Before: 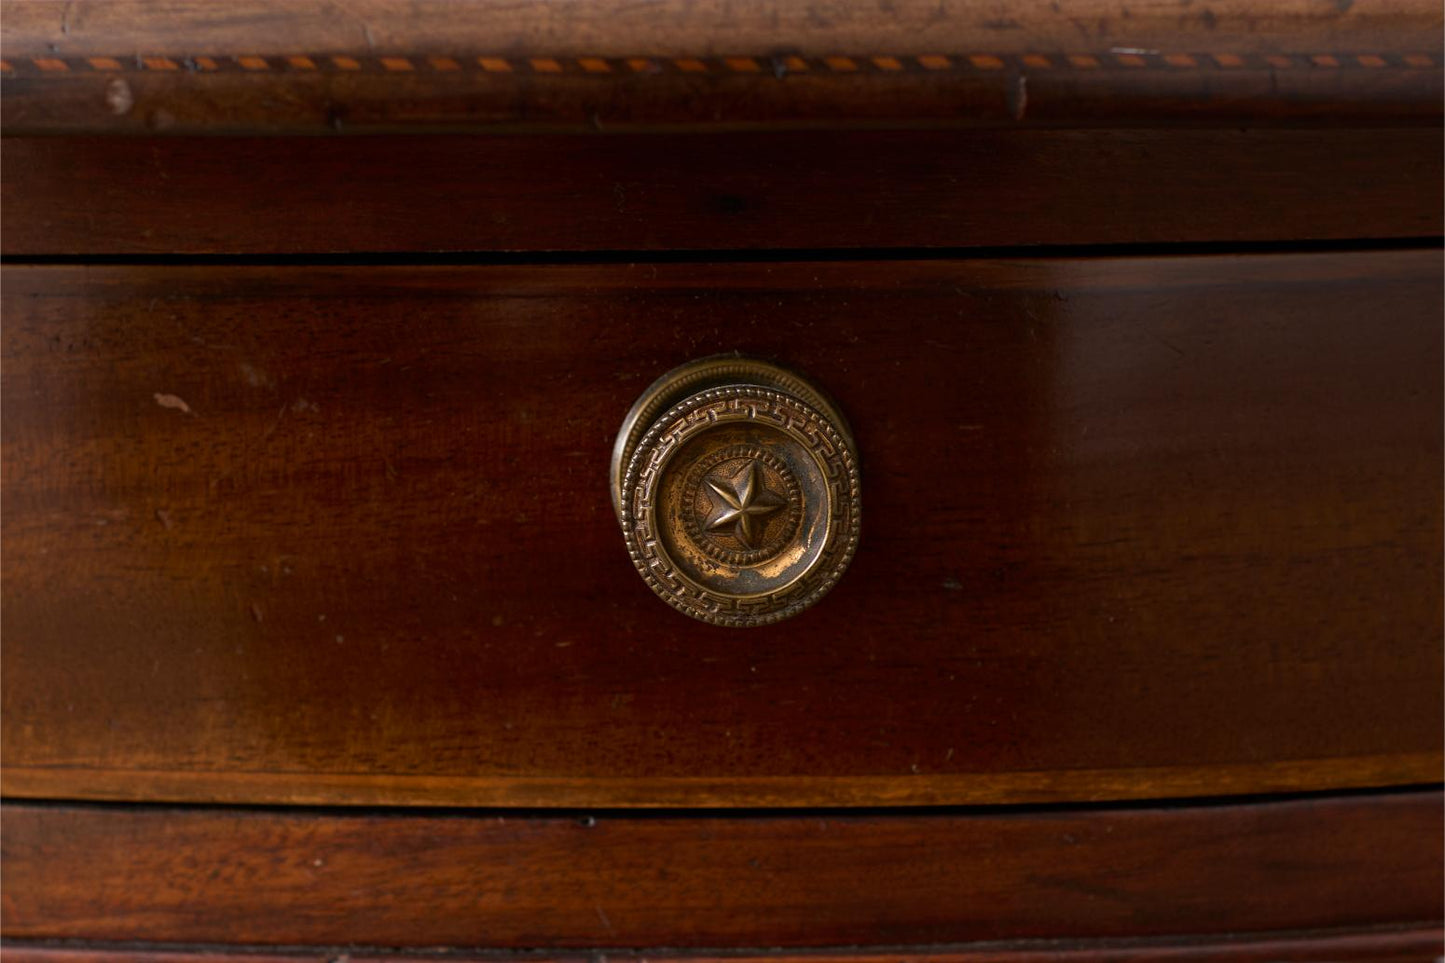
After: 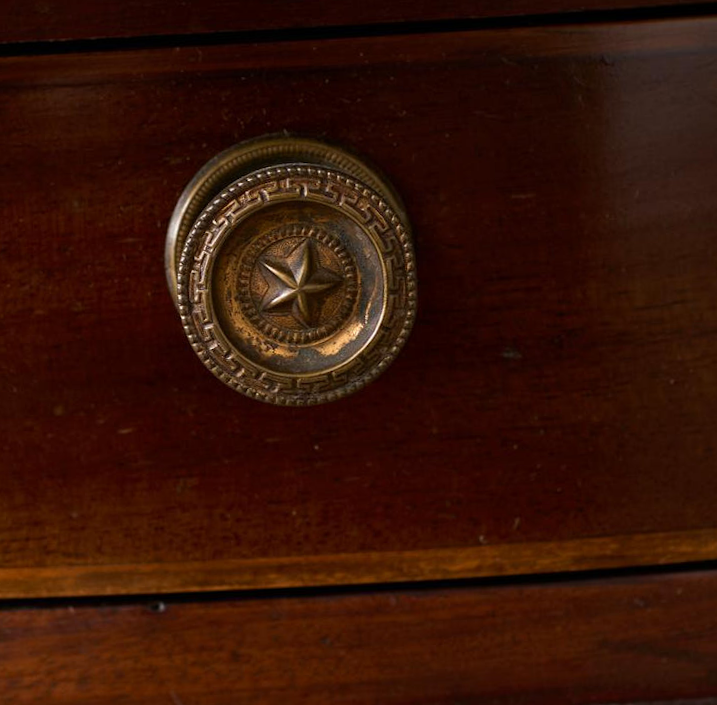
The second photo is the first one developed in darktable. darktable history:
crop: left 31.379%, top 24.658%, right 20.326%, bottom 6.628%
rotate and perspective: rotation -2.56°, automatic cropping off
